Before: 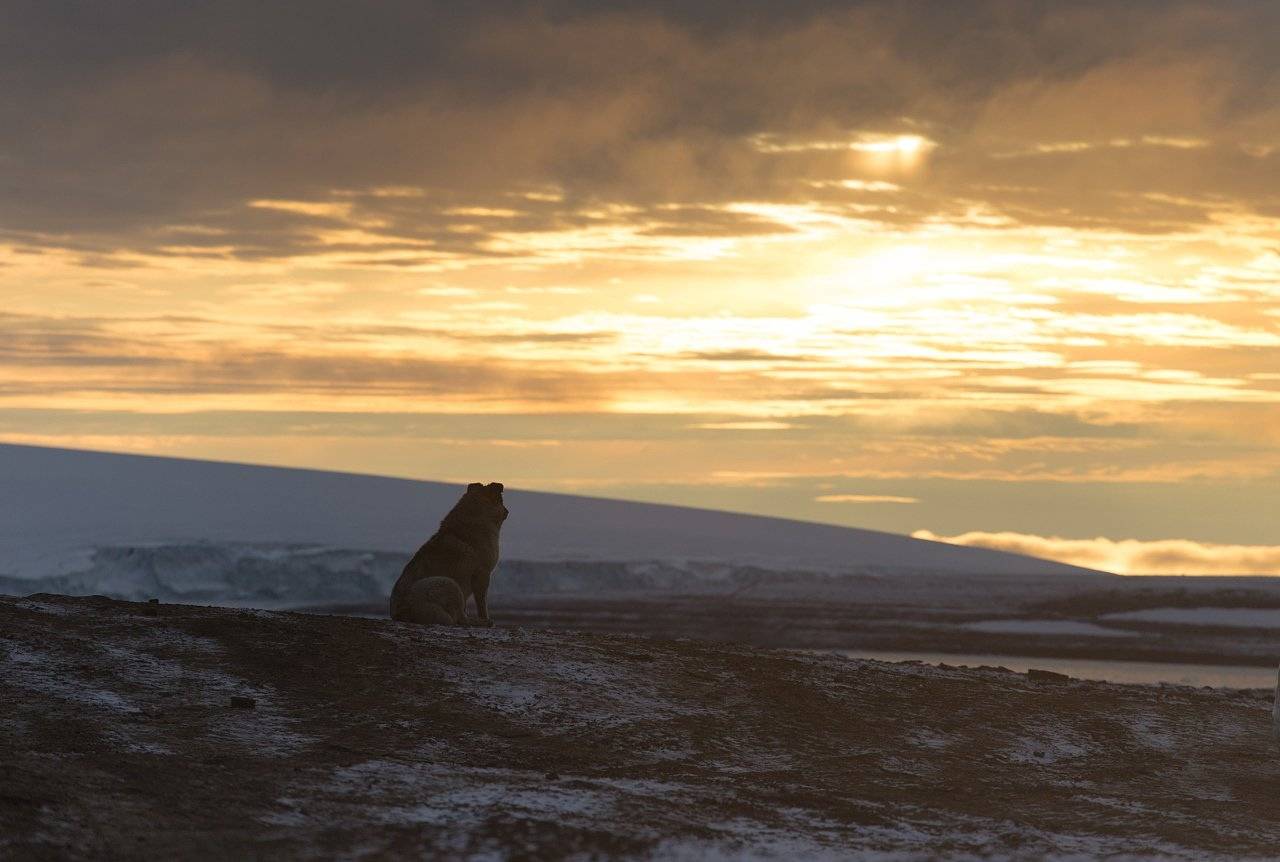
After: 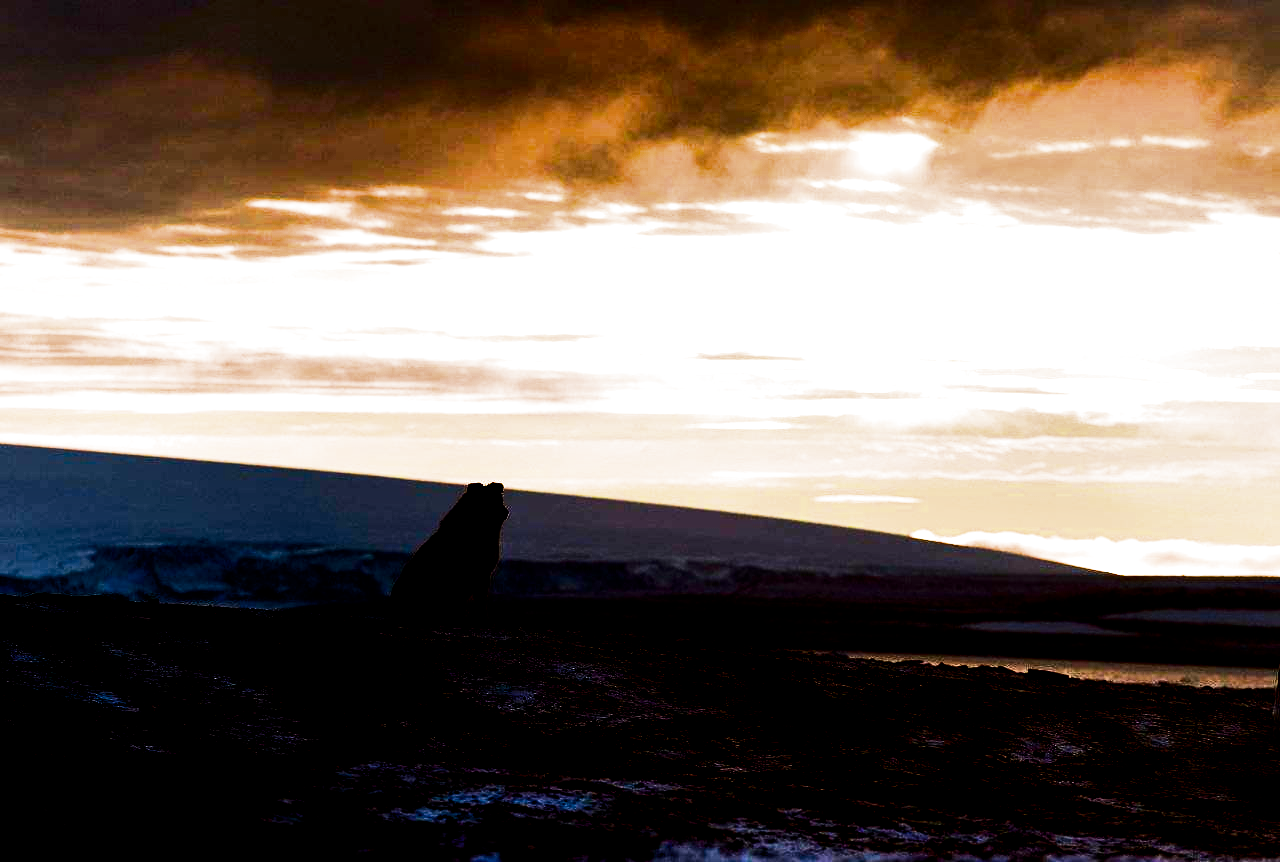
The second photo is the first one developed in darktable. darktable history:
shadows and highlights: low approximation 0.01, soften with gaussian
rgb curve: curves: ch0 [(0, 0) (0.21, 0.15) (0.24, 0.21) (0.5, 0.75) (0.75, 0.96) (0.89, 0.99) (1, 1)]; ch1 [(0, 0.02) (0.21, 0.13) (0.25, 0.2) (0.5, 0.67) (0.75, 0.9) (0.89, 0.97) (1, 1)]; ch2 [(0, 0.02) (0.21, 0.13) (0.25, 0.2) (0.5, 0.67) (0.75, 0.9) (0.89, 0.97) (1, 1)], compensate middle gray true
contrast brightness saturation: brightness -1, saturation 1
filmic rgb: black relative exposure -3.57 EV, white relative exposure 2.29 EV, hardness 3.41
